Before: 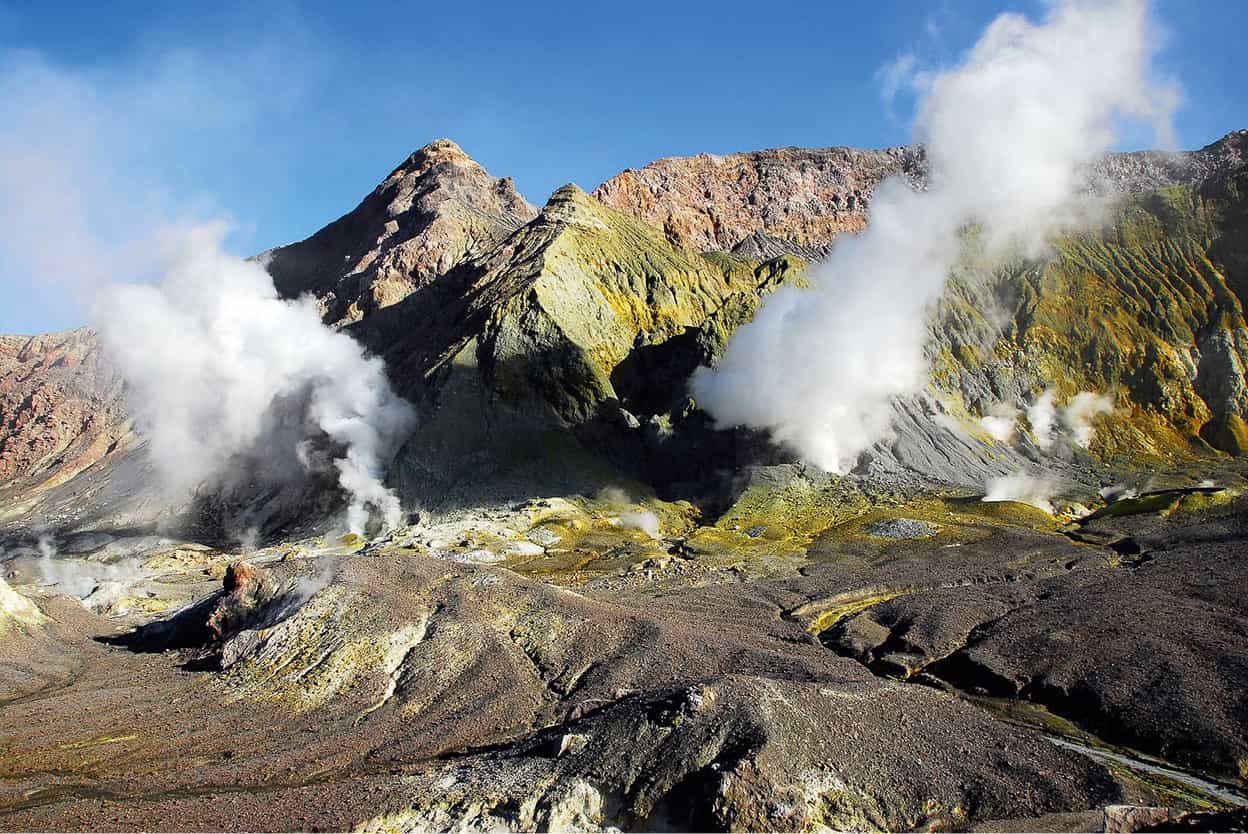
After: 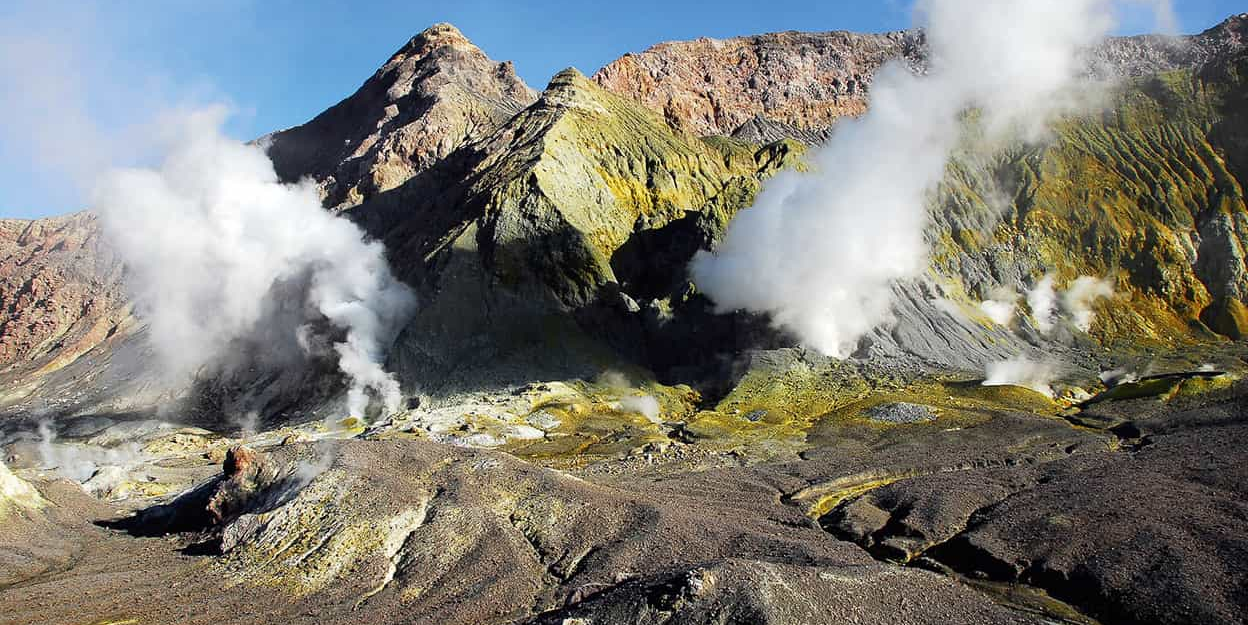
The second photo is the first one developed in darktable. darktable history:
crop: top 14.024%, bottom 10.993%
